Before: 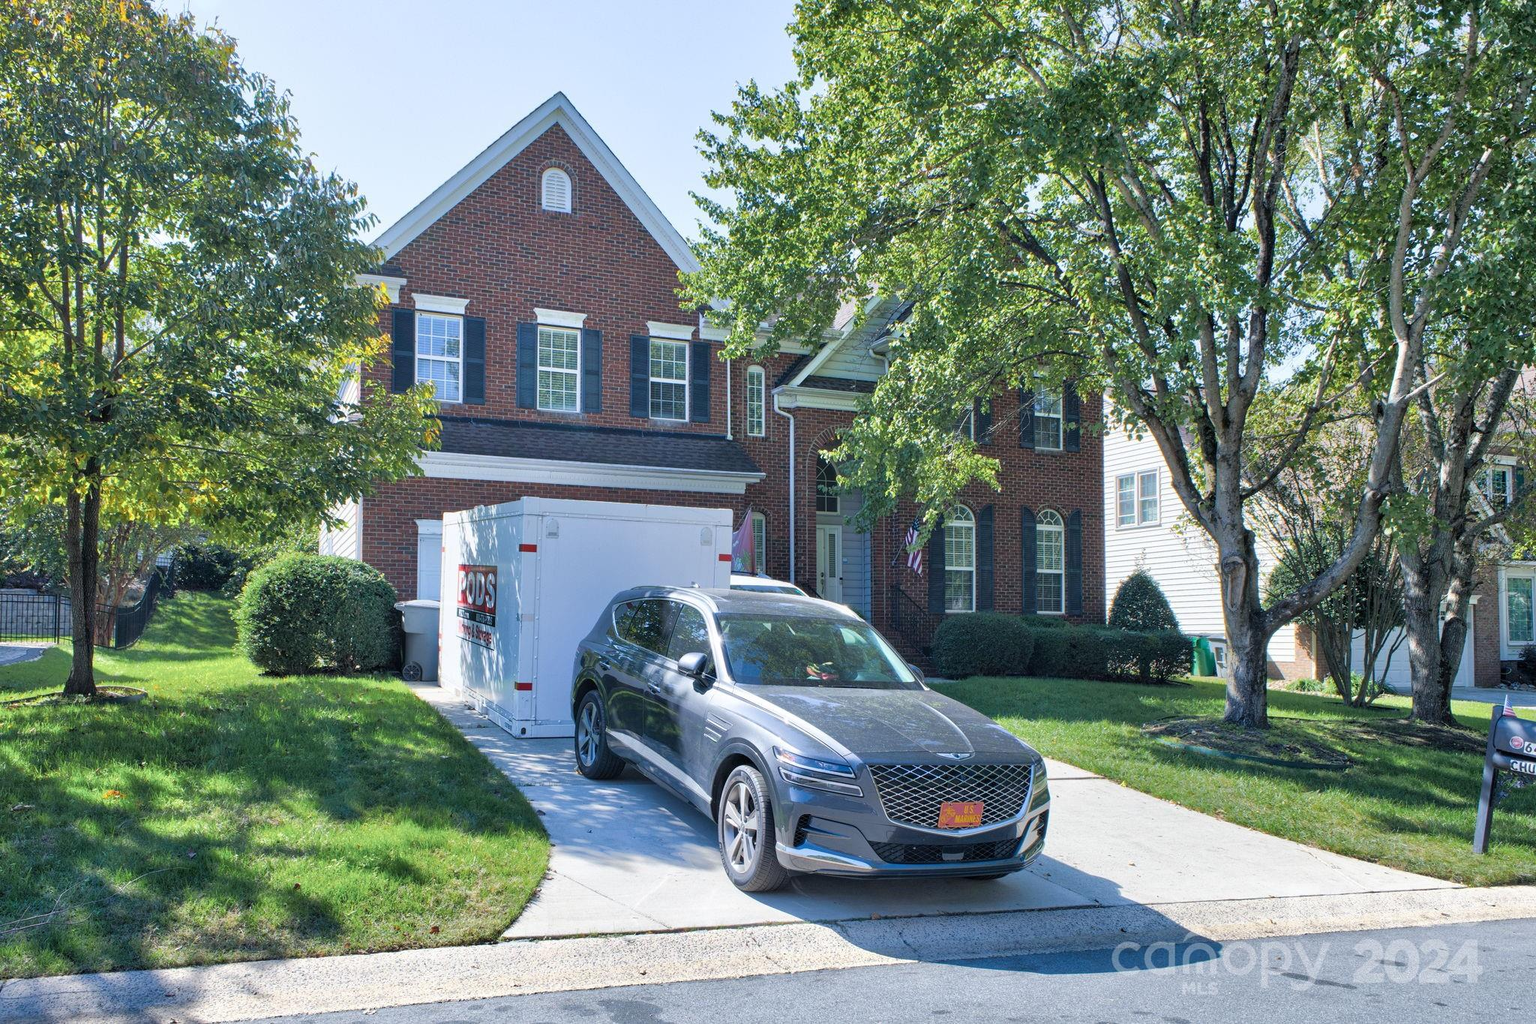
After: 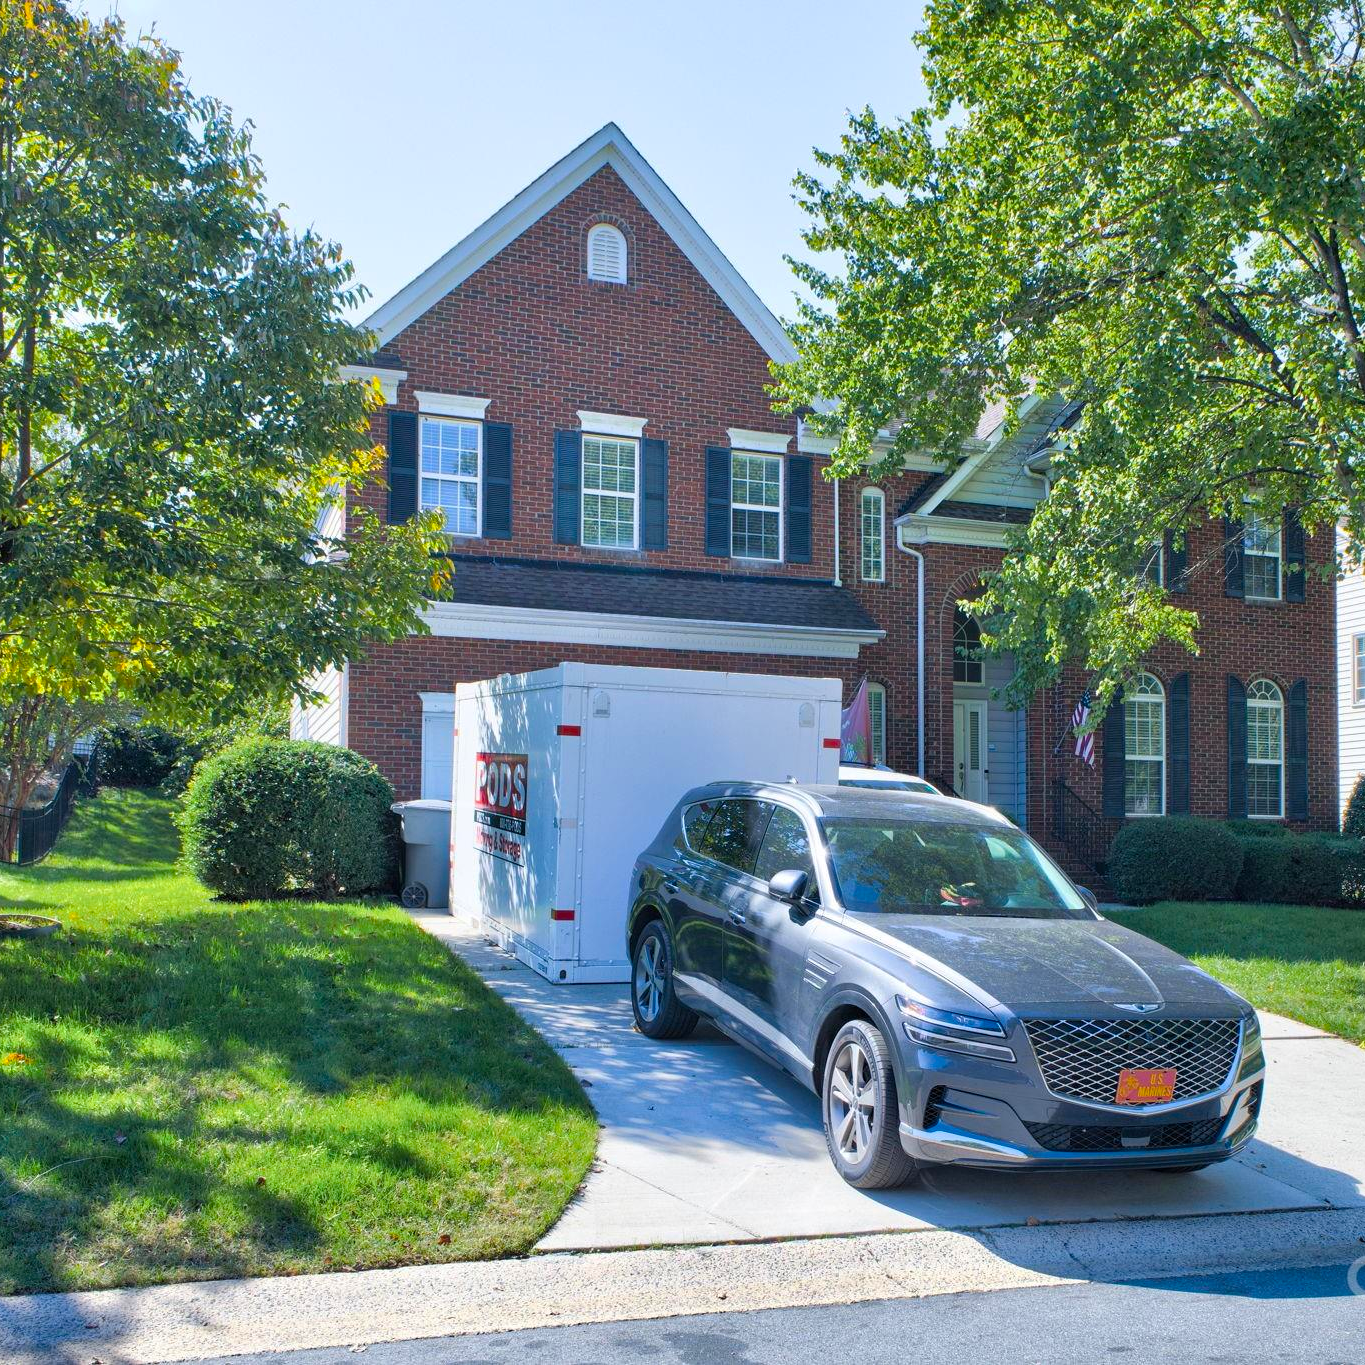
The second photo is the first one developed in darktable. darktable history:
color balance rgb: perceptual saturation grading › global saturation 30%
crop and rotate: left 6.617%, right 26.717%
